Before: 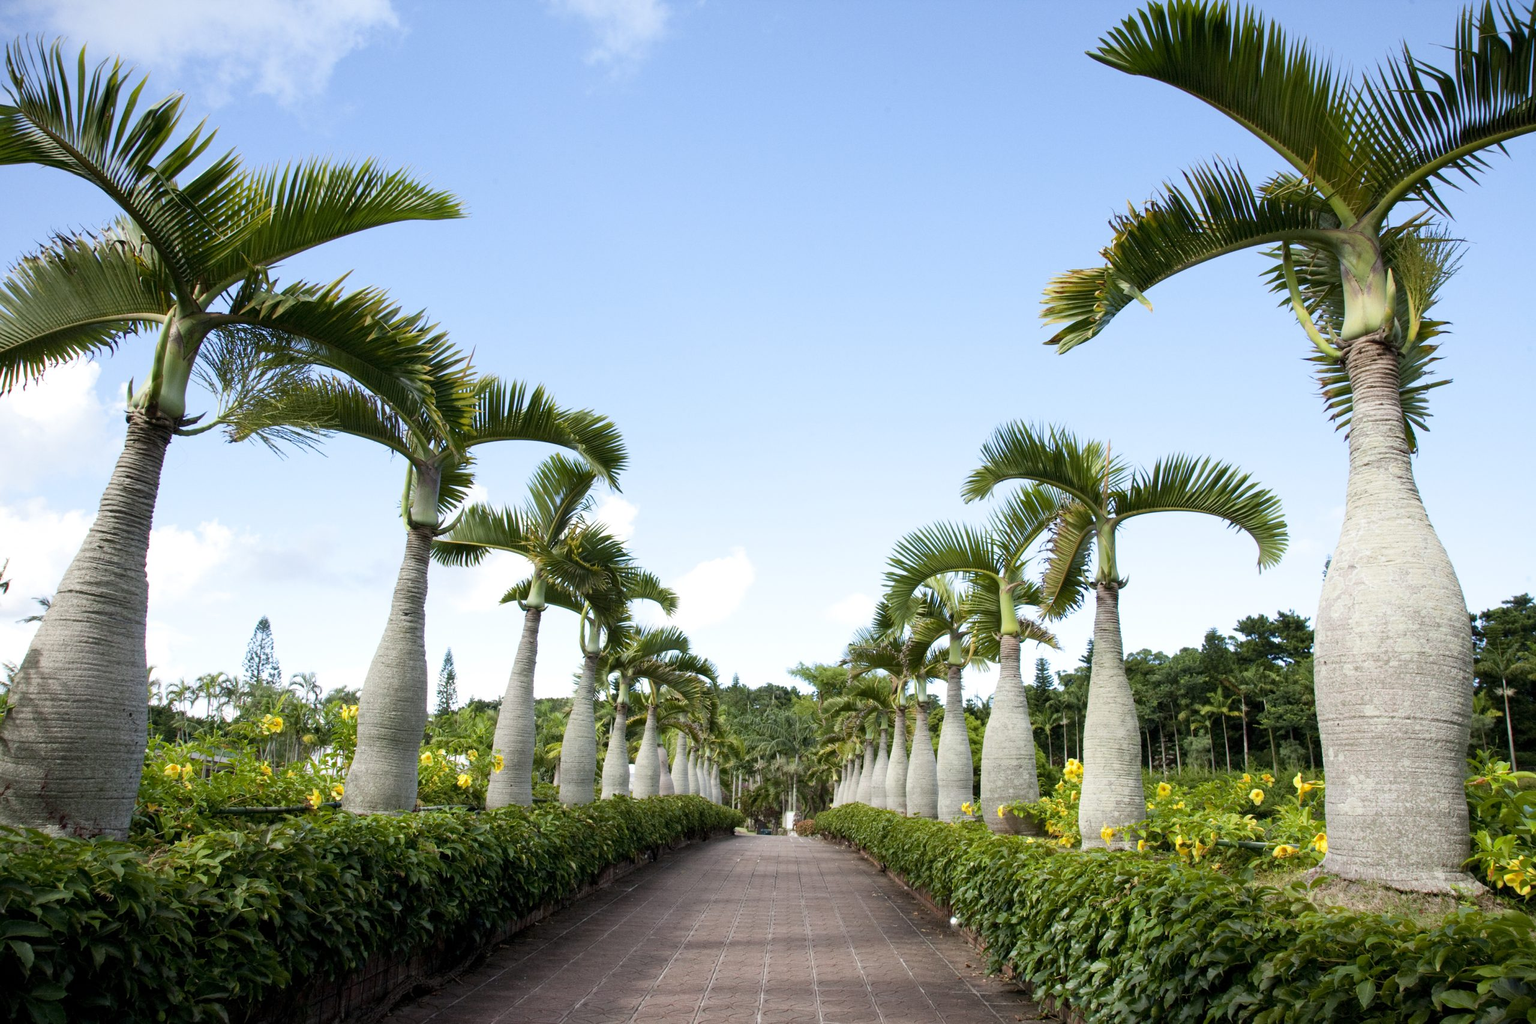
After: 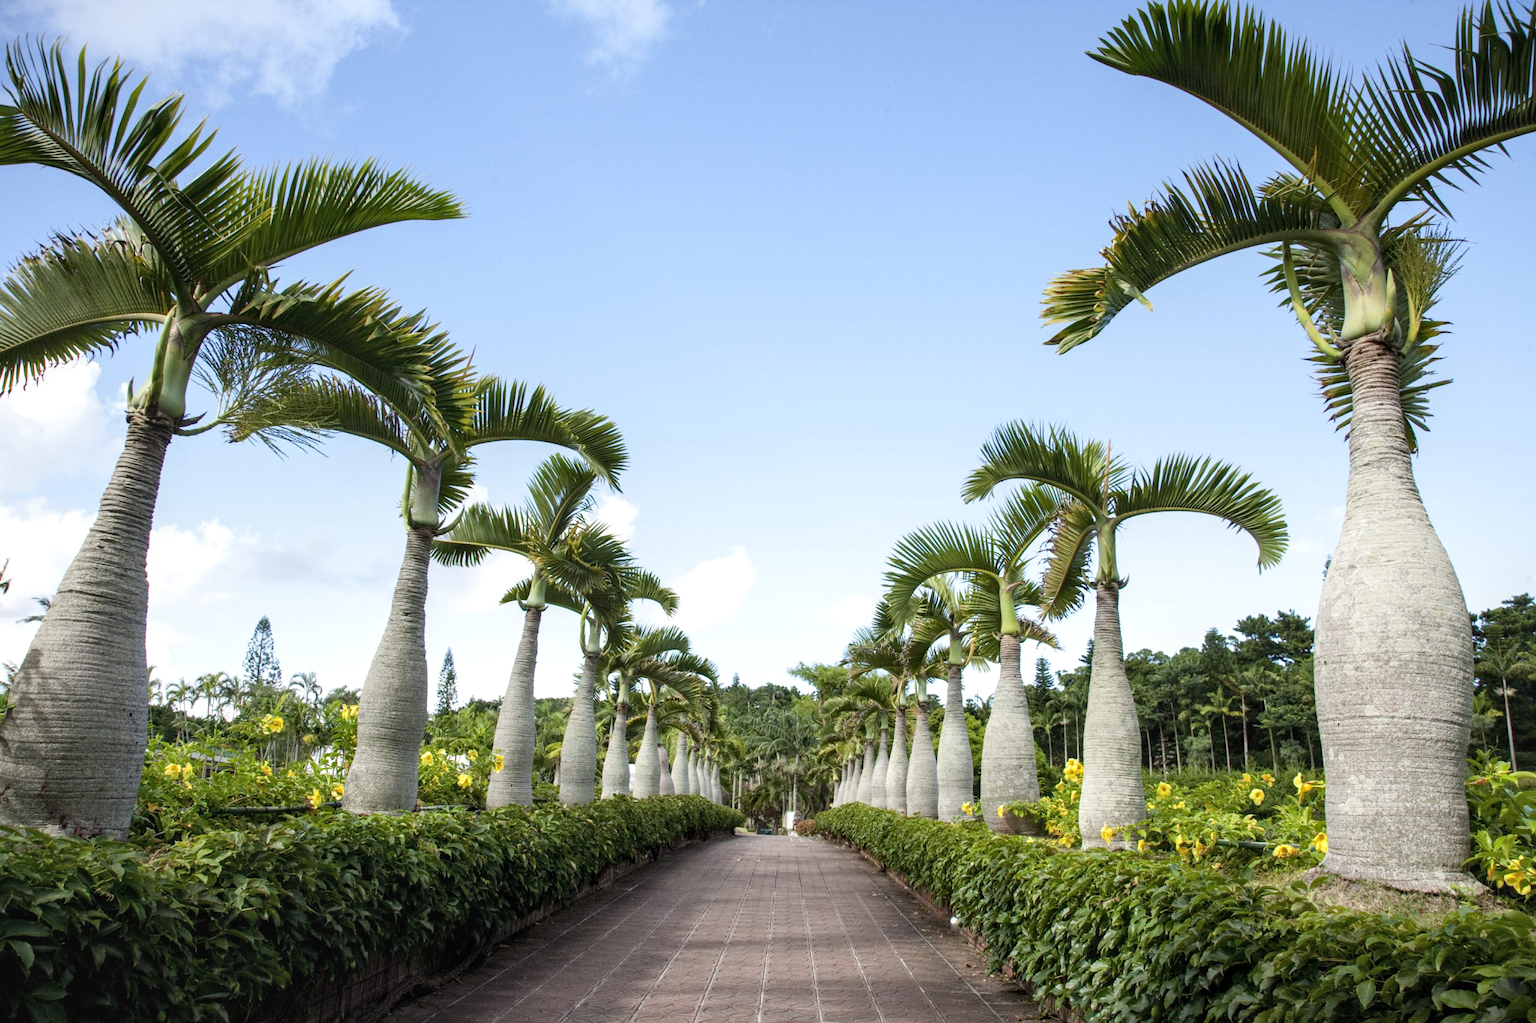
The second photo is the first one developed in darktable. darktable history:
exposure: black level correction -0.003, exposure 0.04 EV, compensate highlight preservation false
local contrast: on, module defaults
